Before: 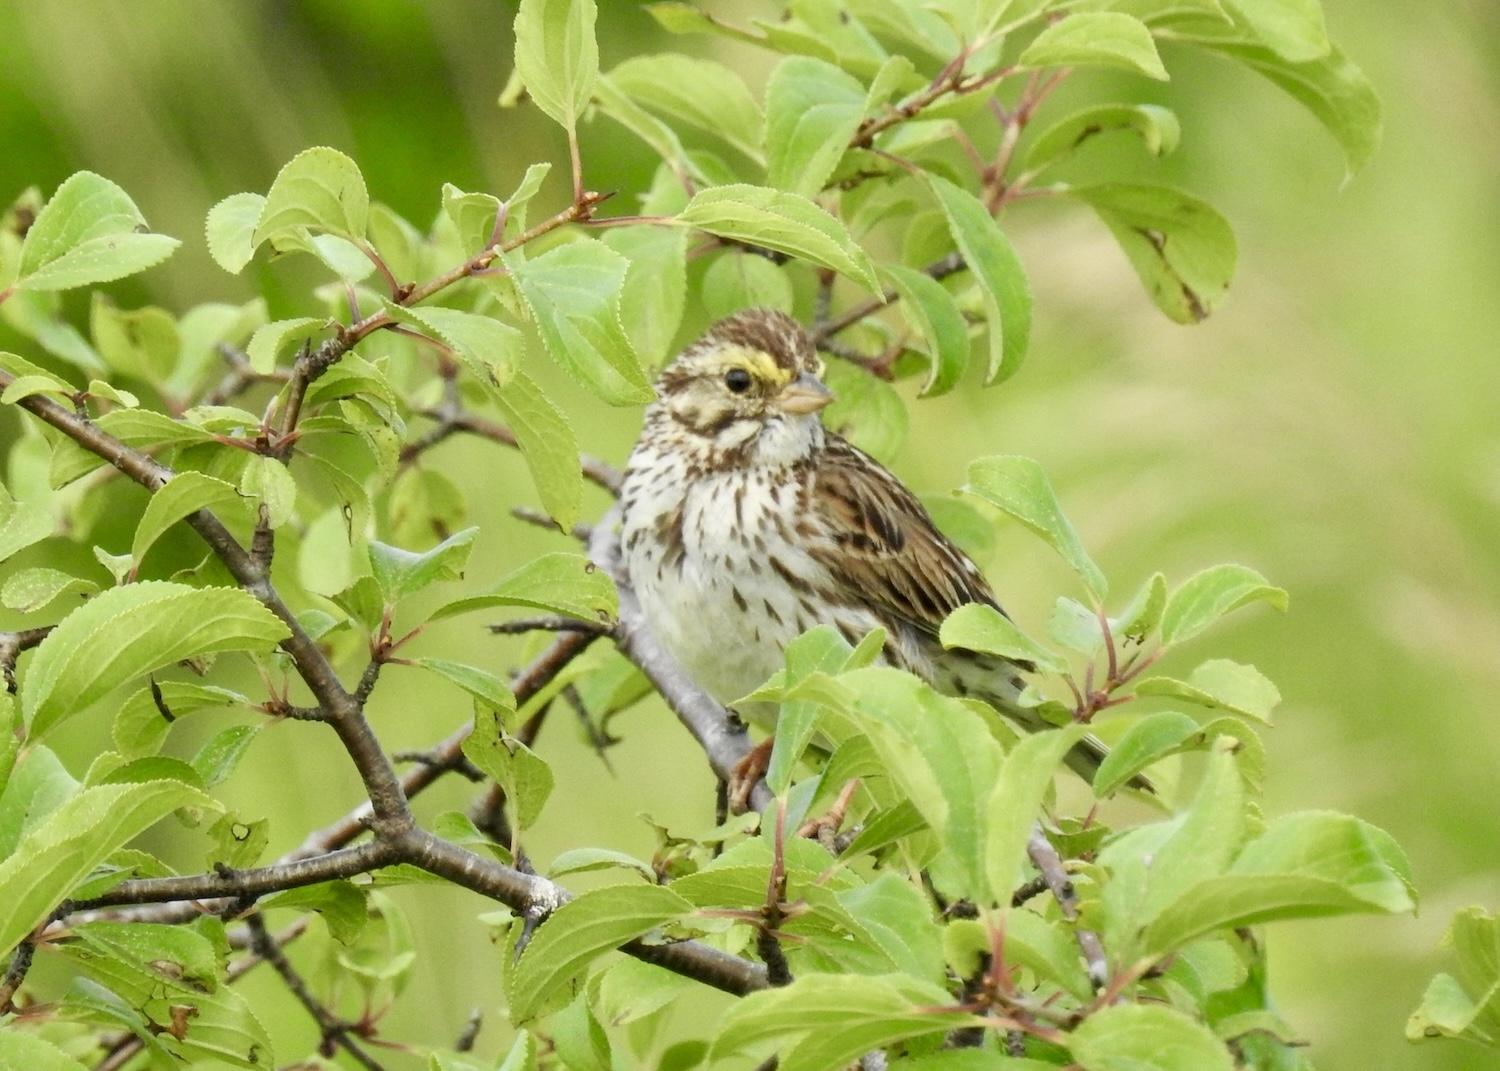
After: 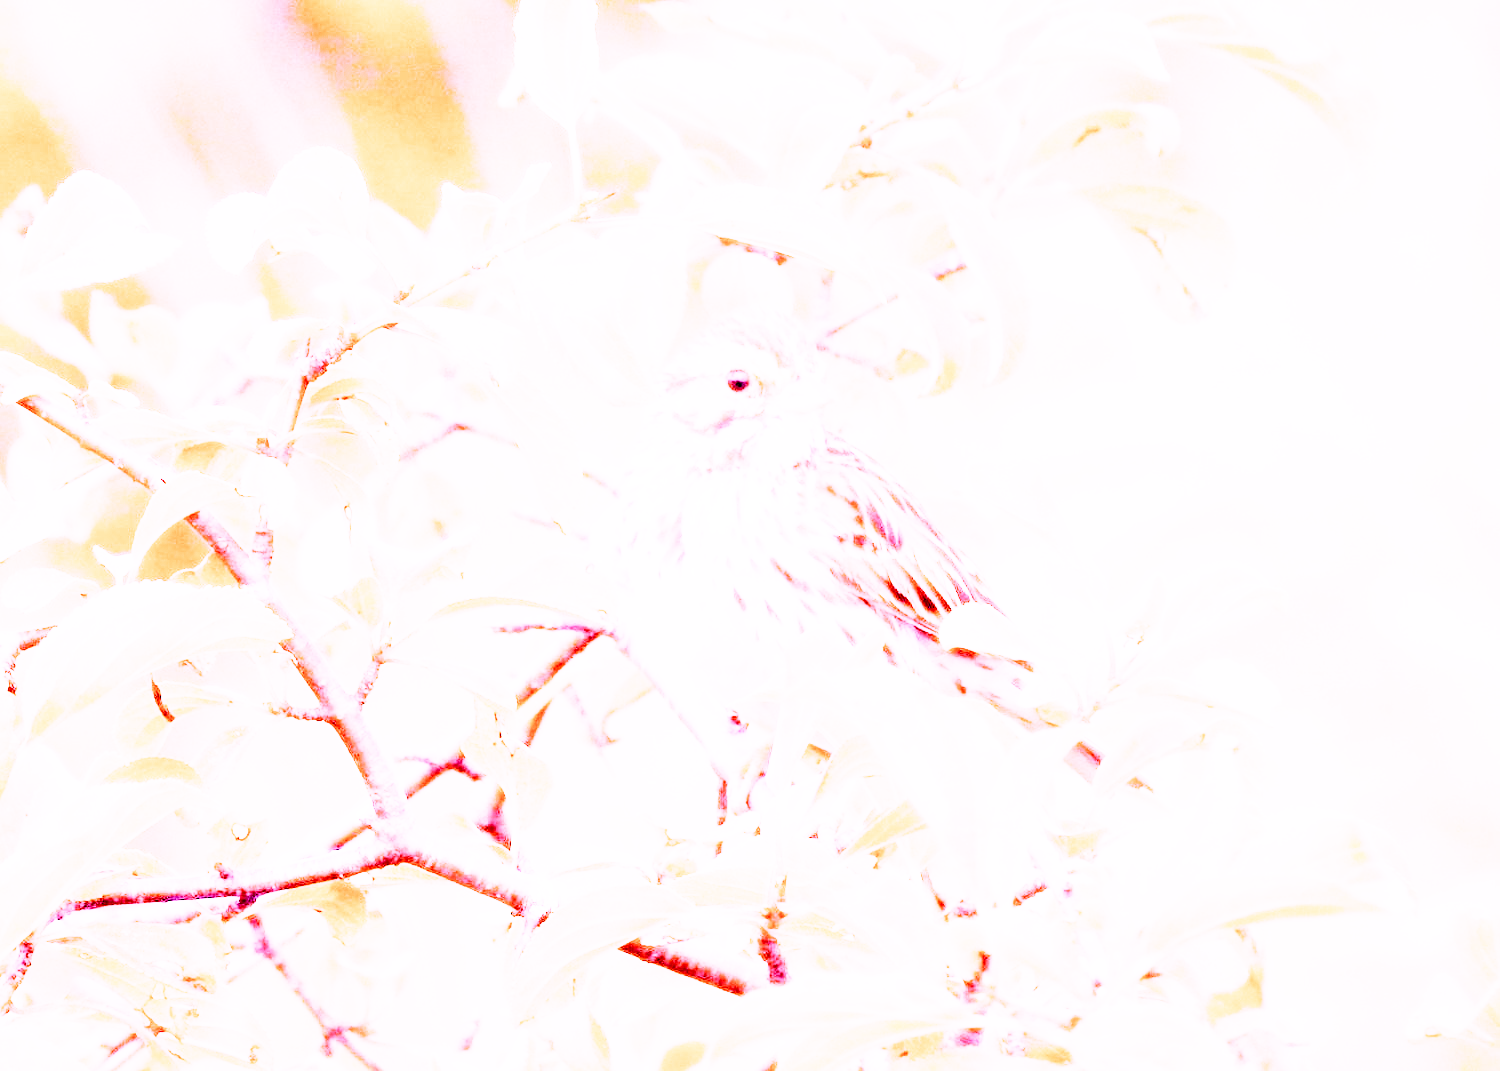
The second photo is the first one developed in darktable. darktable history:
sigmoid: contrast 1.8, skew -0.2, preserve hue 0%, red attenuation 0.1, red rotation 0.035, green attenuation 0.1, green rotation -0.017, blue attenuation 0.15, blue rotation -0.052, base primaries Rec2020
white balance: red 8, blue 8
